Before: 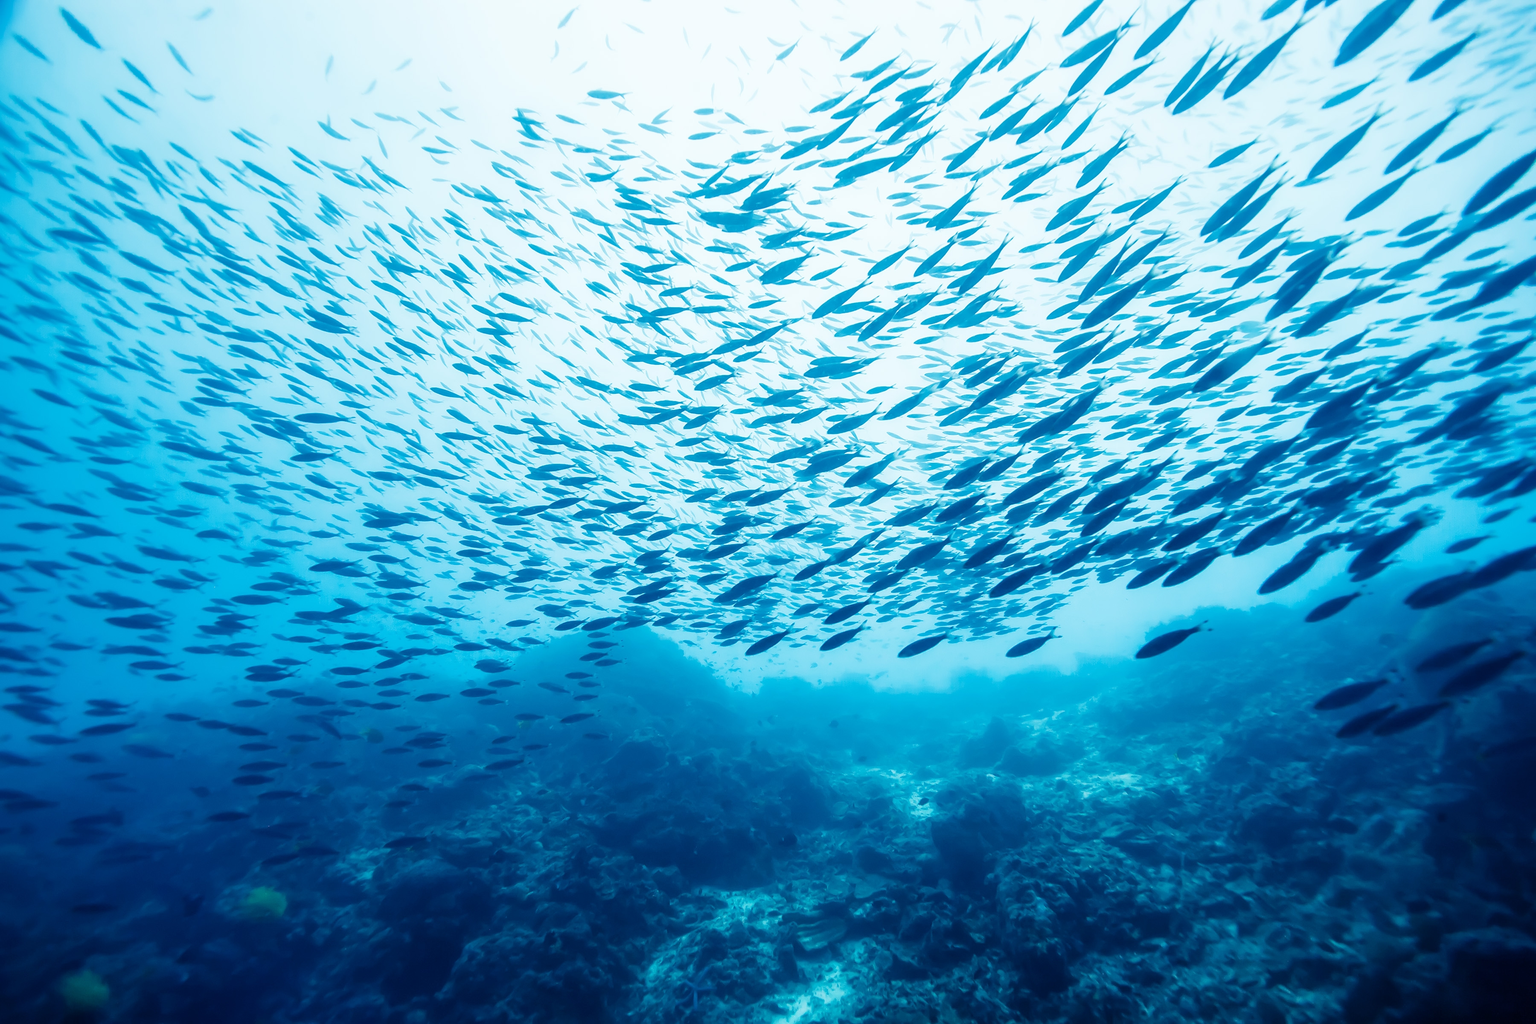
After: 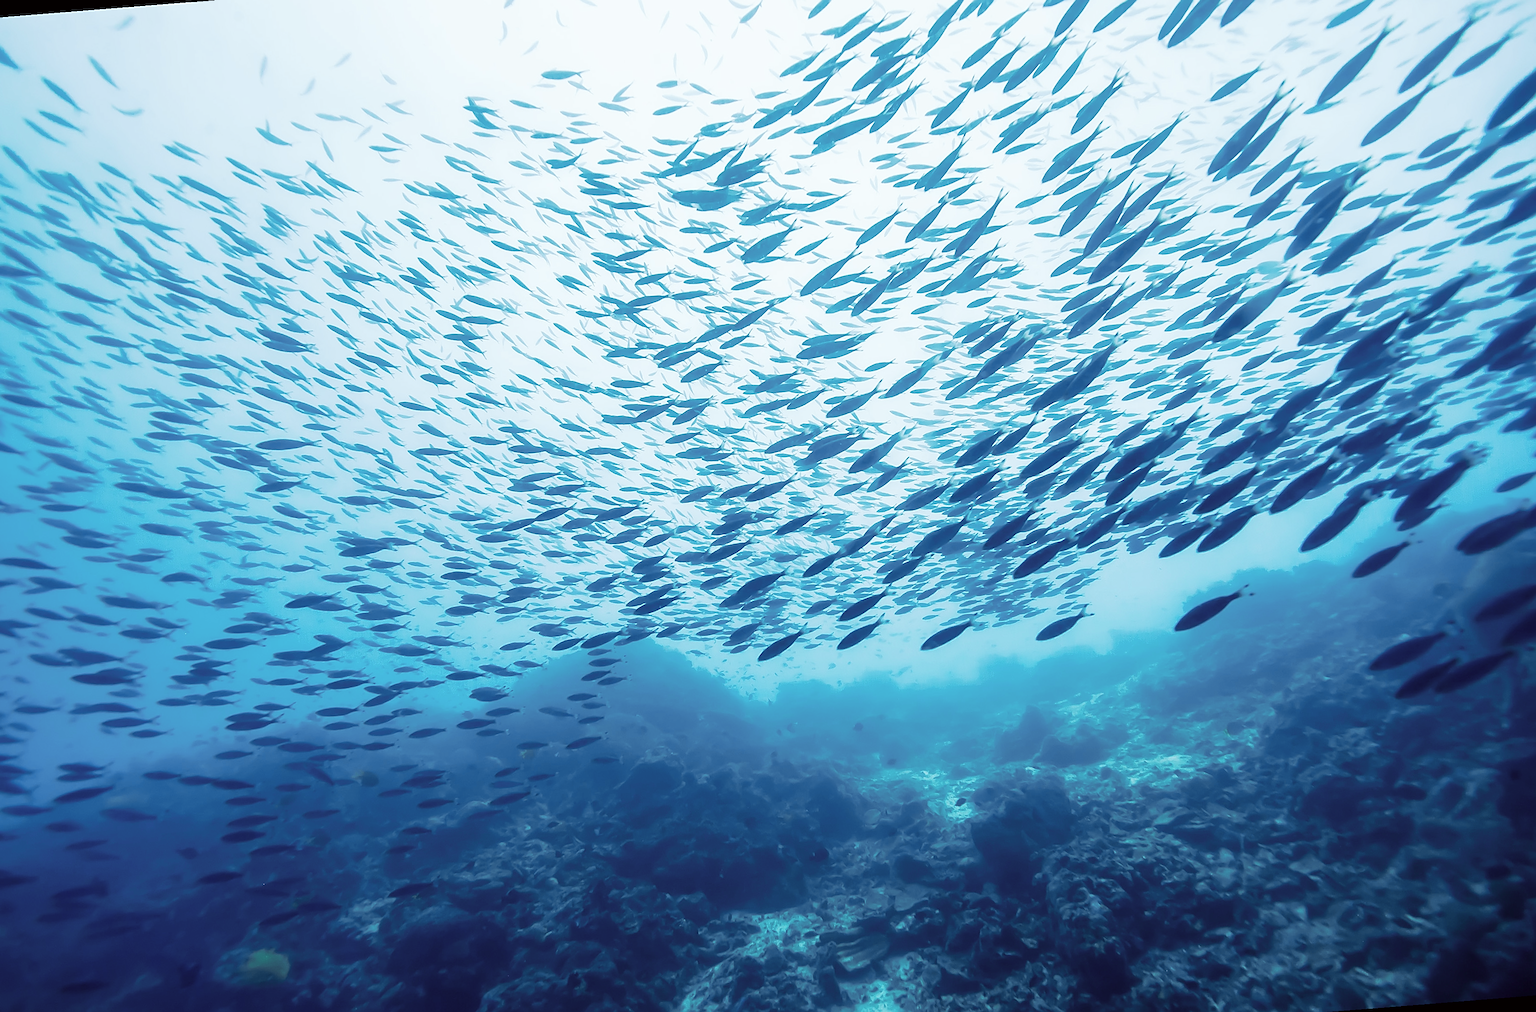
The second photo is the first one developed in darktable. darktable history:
tone curve: curves: ch0 [(0, 0) (0.253, 0.237) (1, 1)]; ch1 [(0, 0) (0.401, 0.42) (0.442, 0.47) (0.491, 0.495) (0.511, 0.523) (0.557, 0.565) (0.66, 0.683) (1, 1)]; ch2 [(0, 0) (0.394, 0.413) (0.5, 0.5) (0.578, 0.568) (1, 1)], color space Lab, independent channels, preserve colors none
sharpen: on, module defaults
rotate and perspective: rotation -4.57°, crop left 0.054, crop right 0.944, crop top 0.087, crop bottom 0.914
